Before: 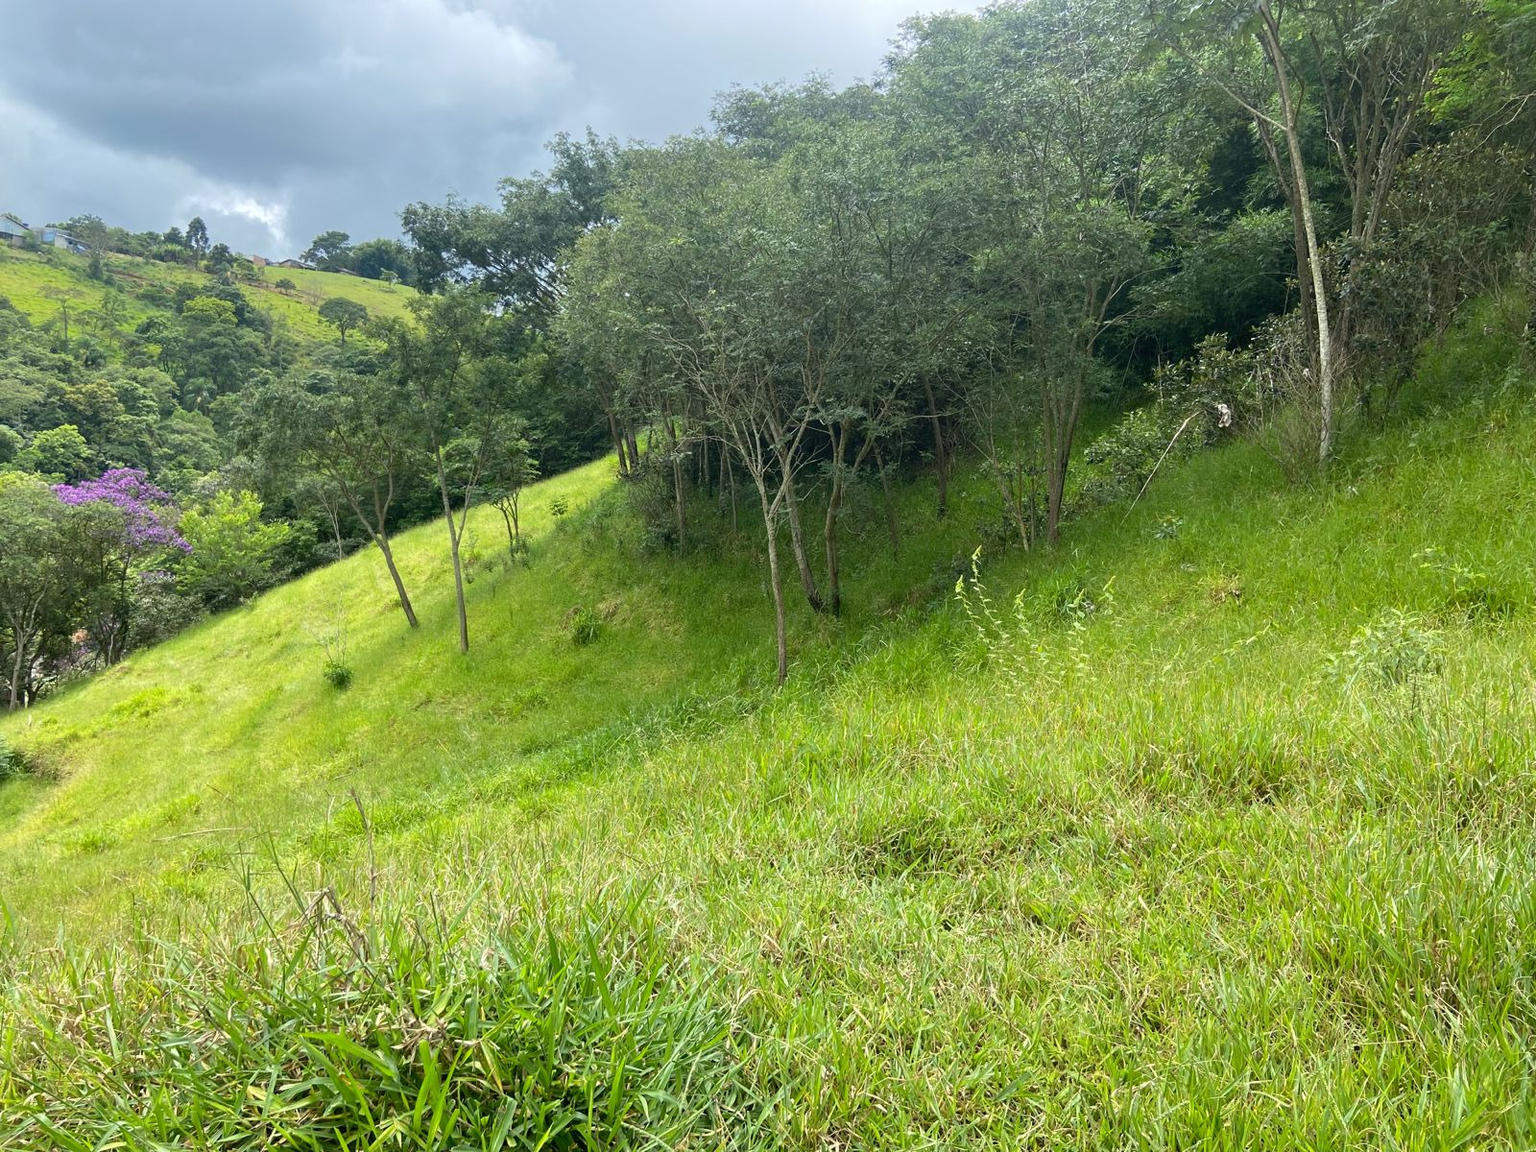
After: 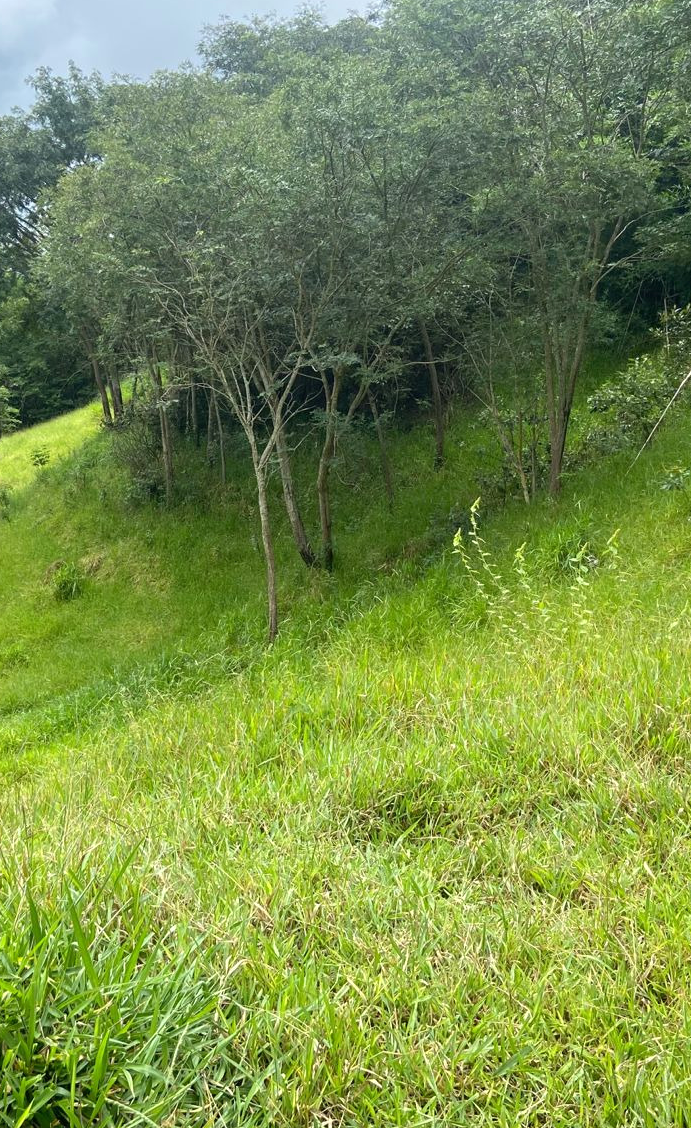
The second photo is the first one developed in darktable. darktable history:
crop: left 33.875%, top 5.993%, right 22.881%
exposure: exposure 0.127 EV, compensate highlight preservation false
